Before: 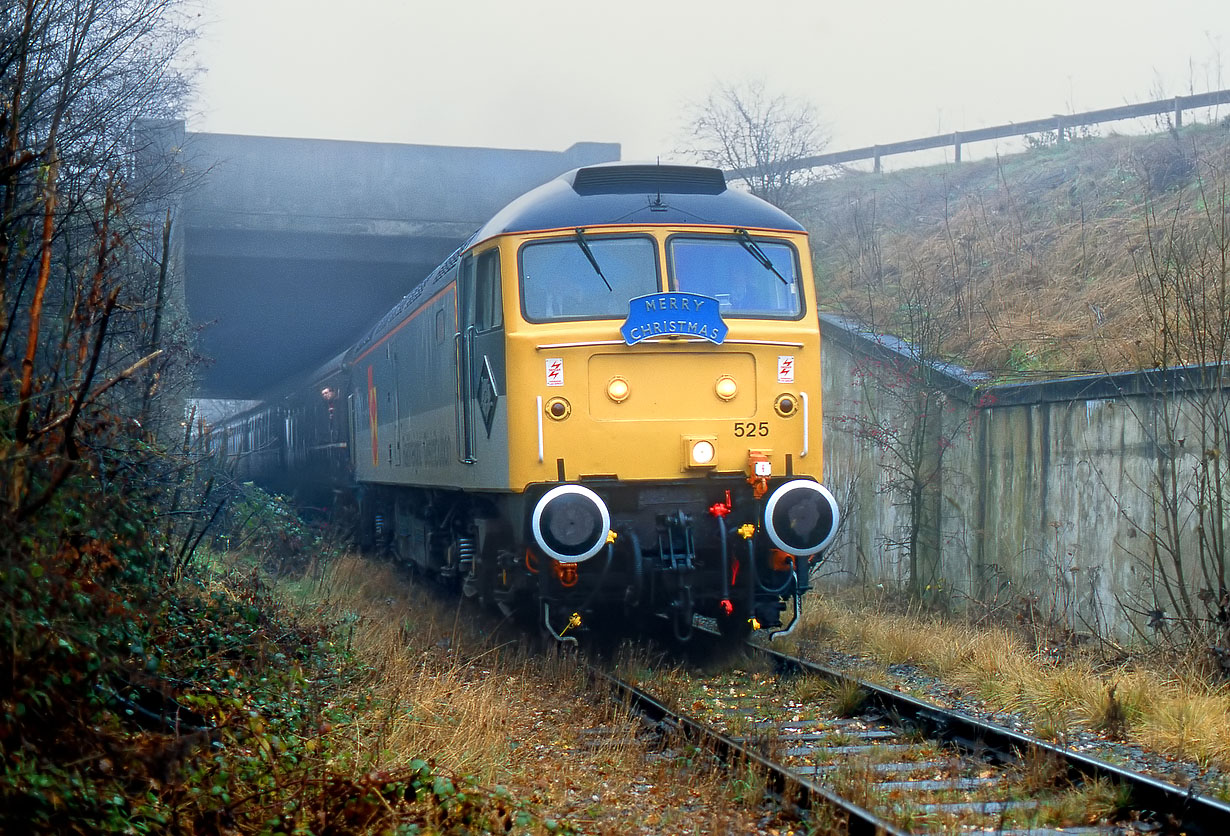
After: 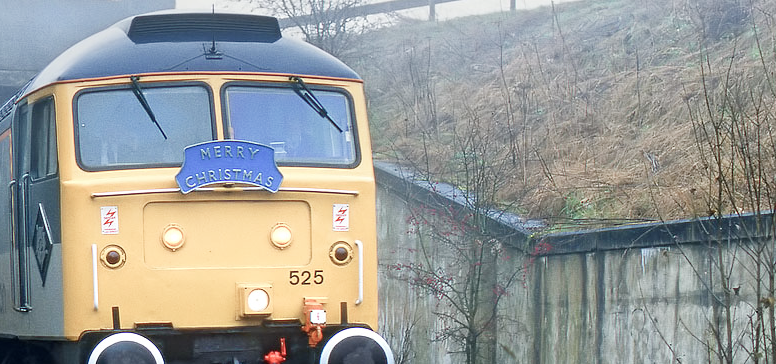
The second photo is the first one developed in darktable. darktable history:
color balance rgb: perceptual saturation grading › global saturation -32.73%
crop: left 36.257%, top 18.207%, right 0.65%, bottom 38.237%
shadows and highlights: shadows 37.76, highlights -27.5, soften with gaussian
tone curve: curves: ch0 [(0, 0) (0.004, 0.001) (0.133, 0.112) (0.325, 0.362) (0.832, 0.893) (1, 1)], preserve colors none
